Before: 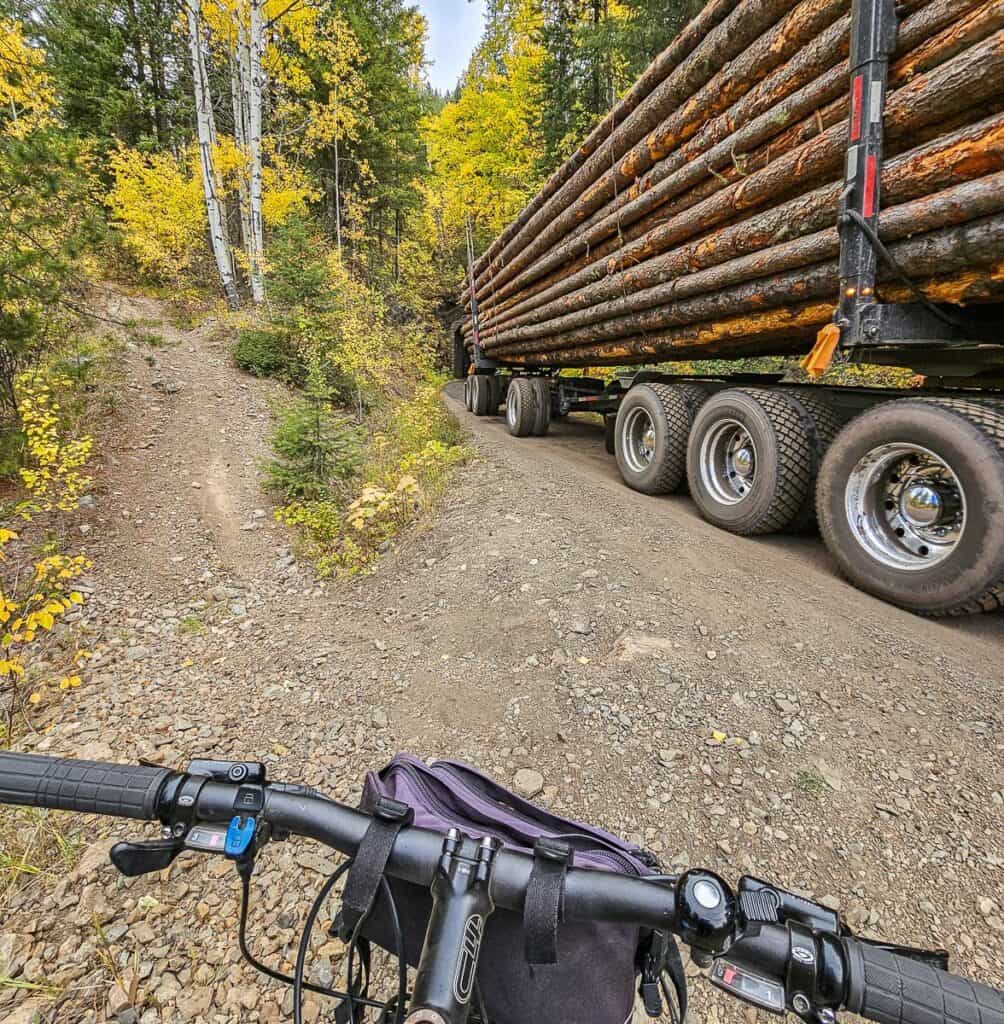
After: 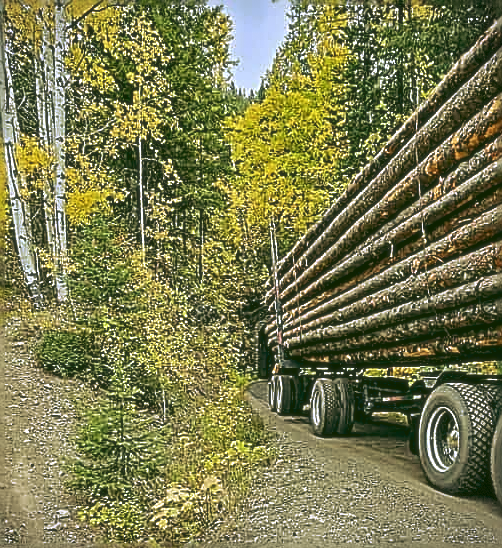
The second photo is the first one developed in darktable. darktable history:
soften: size 10%, saturation 50%, brightness 0.2 EV, mix 10%
crop: left 19.556%, right 30.401%, bottom 46.458%
sharpen: amount 2
rgb curve: curves: ch0 [(0.123, 0.061) (0.995, 0.887)]; ch1 [(0.06, 0.116) (1, 0.906)]; ch2 [(0, 0) (0.824, 0.69) (1, 1)], mode RGB, independent channels, compensate middle gray true
vignetting: fall-off start 100%, fall-off radius 71%, brightness -0.434, saturation -0.2, width/height ratio 1.178, dithering 8-bit output, unbound false
